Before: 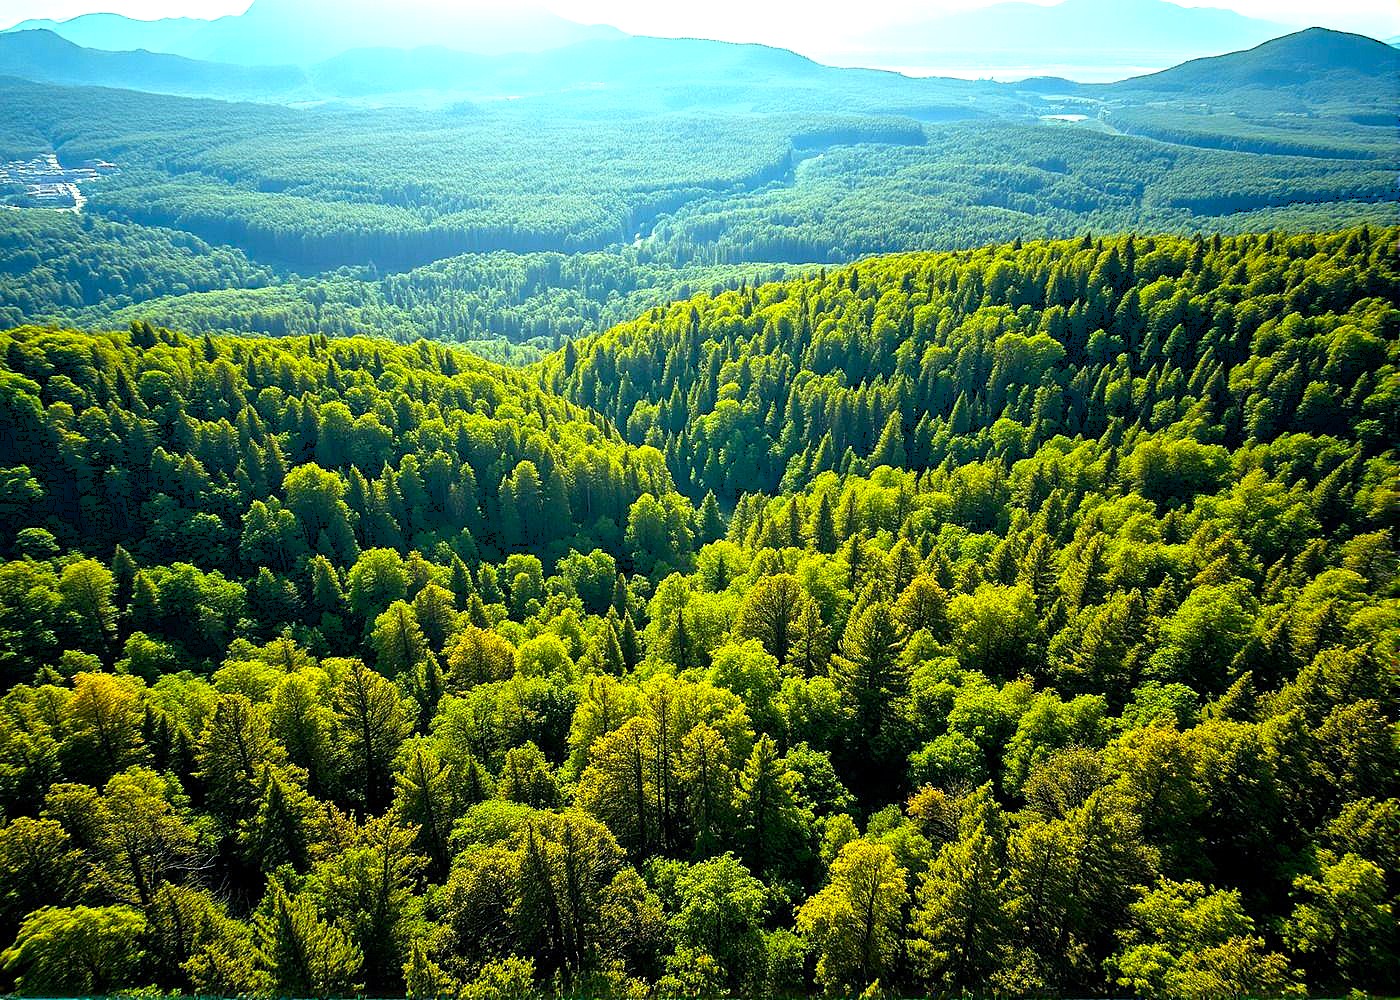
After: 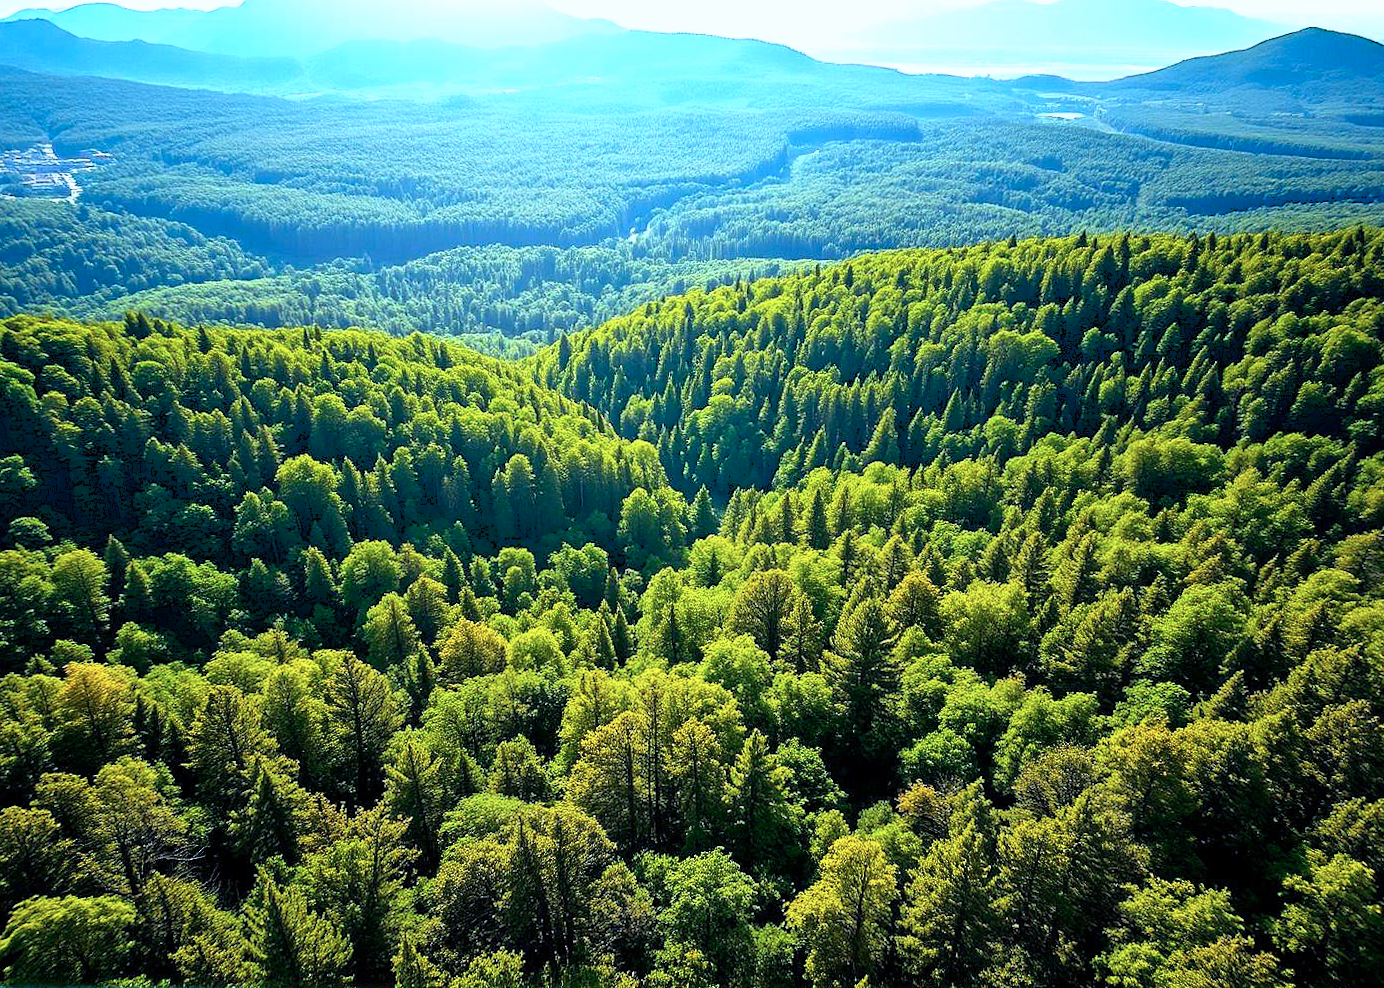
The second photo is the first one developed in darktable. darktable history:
color calibration: illuminant custom, x 0.373, y 0.388, temperature 4244.39 K, saturation algorithm version 1 (2020)
crop and rotate: angle -0.469°
